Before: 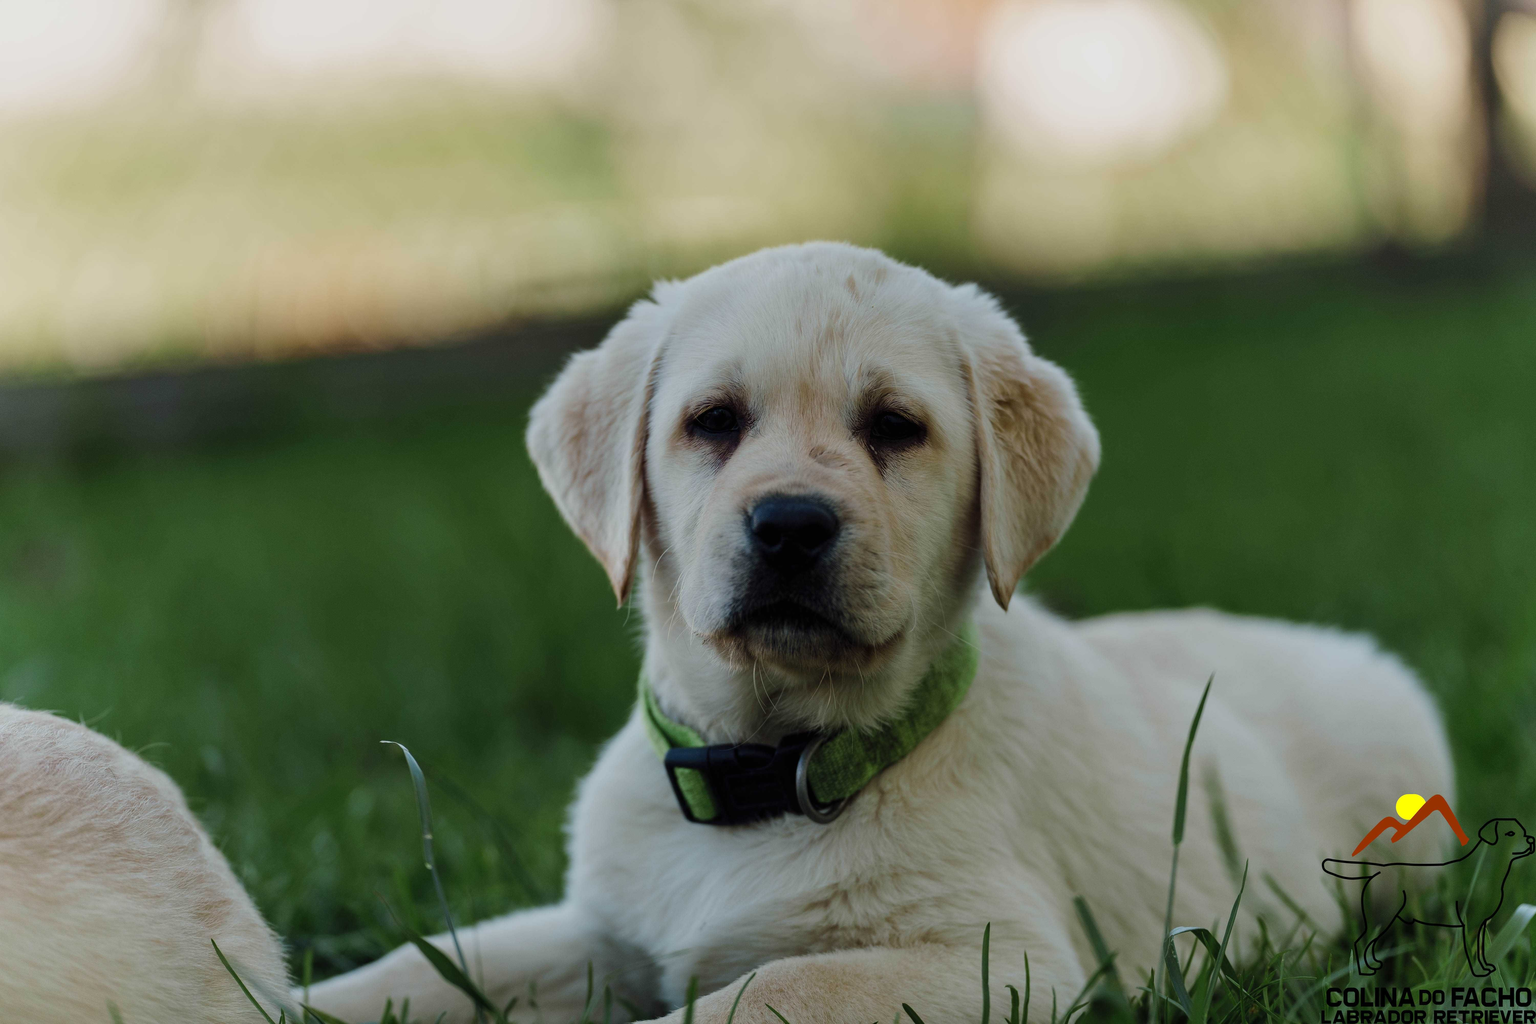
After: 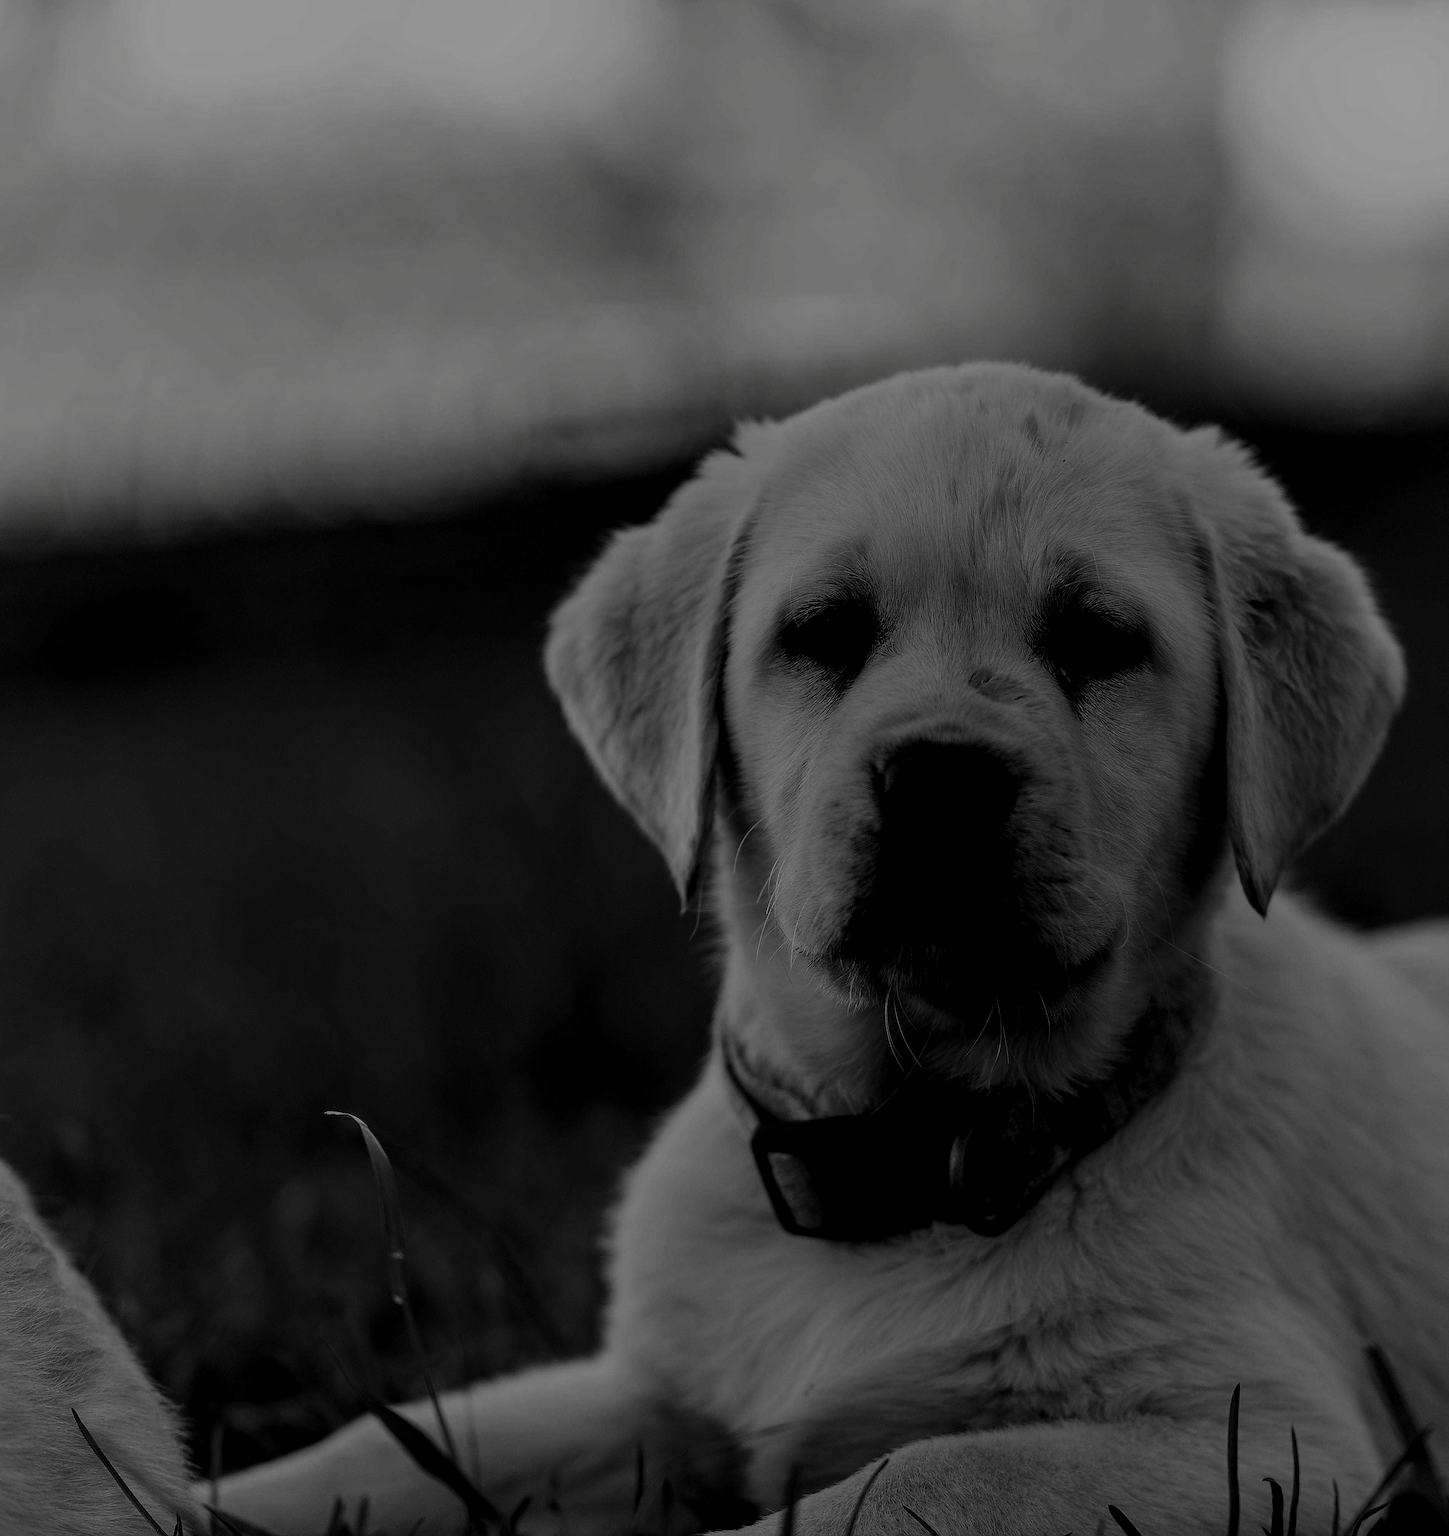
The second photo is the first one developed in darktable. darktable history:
crop: left 10.664%, right 26.419%
local contrast: on, module defaults
contrast brightness saturation: contrast -0.039, brightness -0.579, saturation -0.988
sharpen: radius 1.393, amount 1.258, threshold 0.785
filmic rgb: black relative exposure -16 EV, white relative exposure 4.93 EV, threshold 2.98 EV, hardness 6.21, color science v4 (2020), enable highlight reconstruction true
